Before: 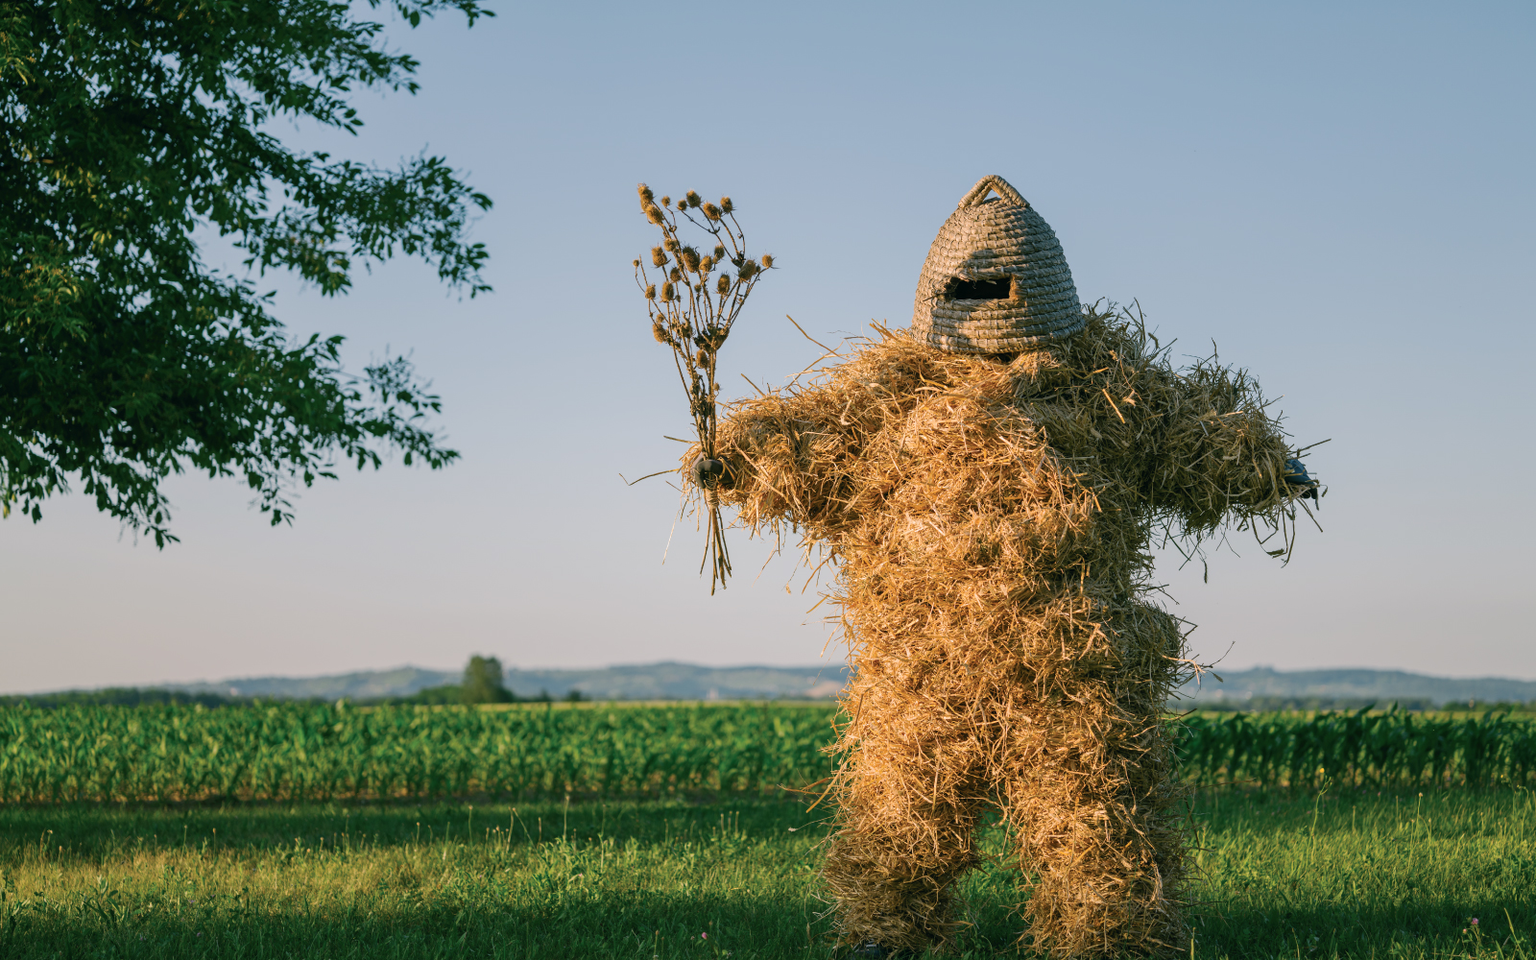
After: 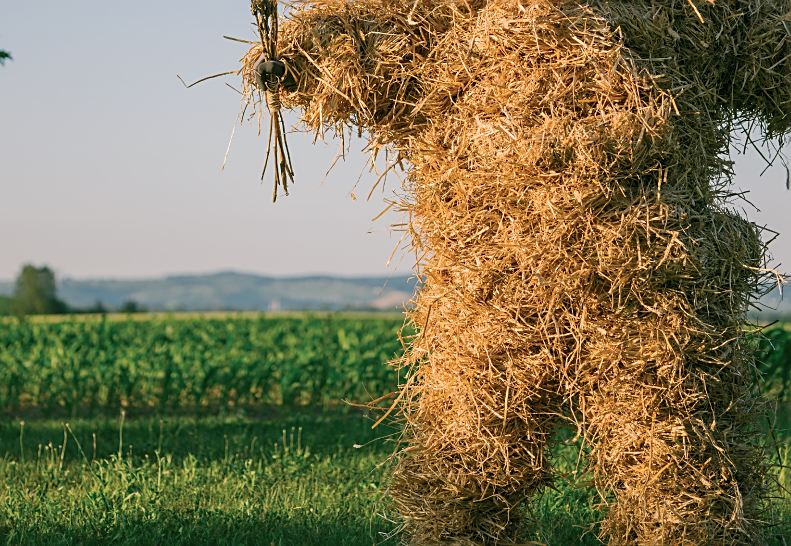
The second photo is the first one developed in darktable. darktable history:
crop: left 29.251%, top 41.816%, right 21.262%, bottom 3.505%
sharpen: on, module defaults
